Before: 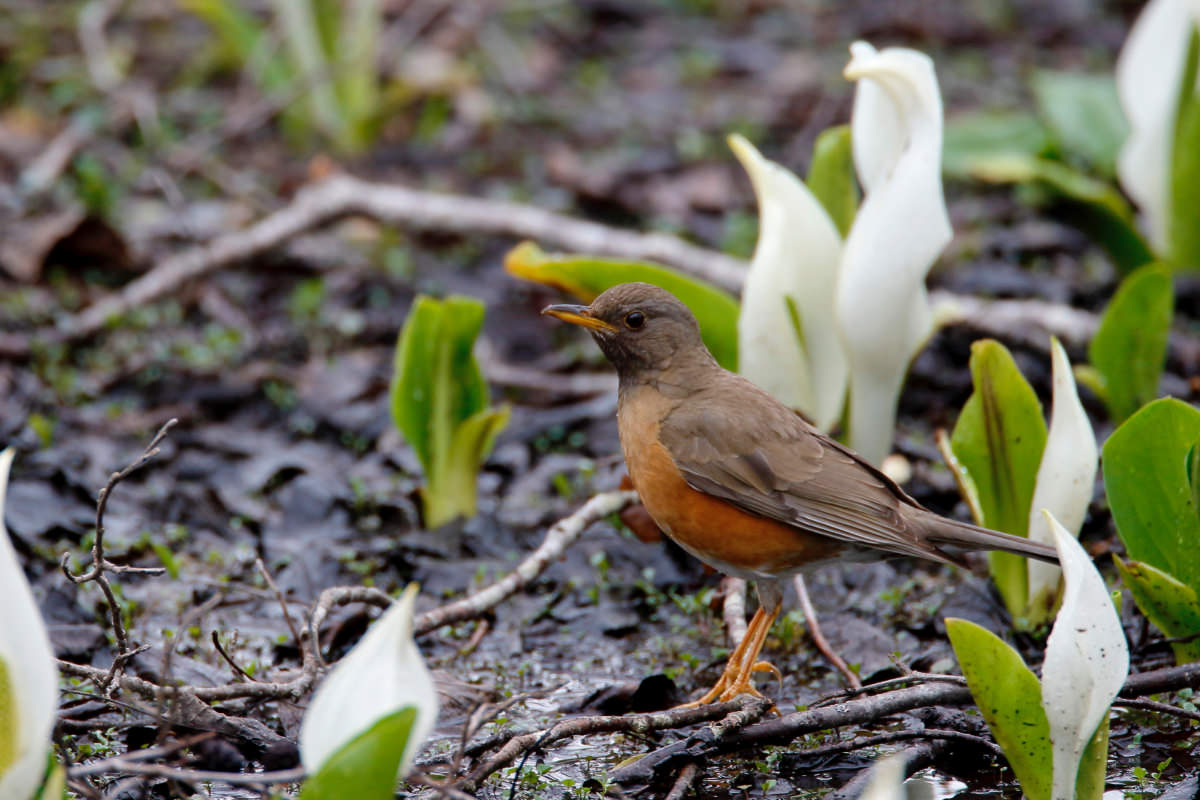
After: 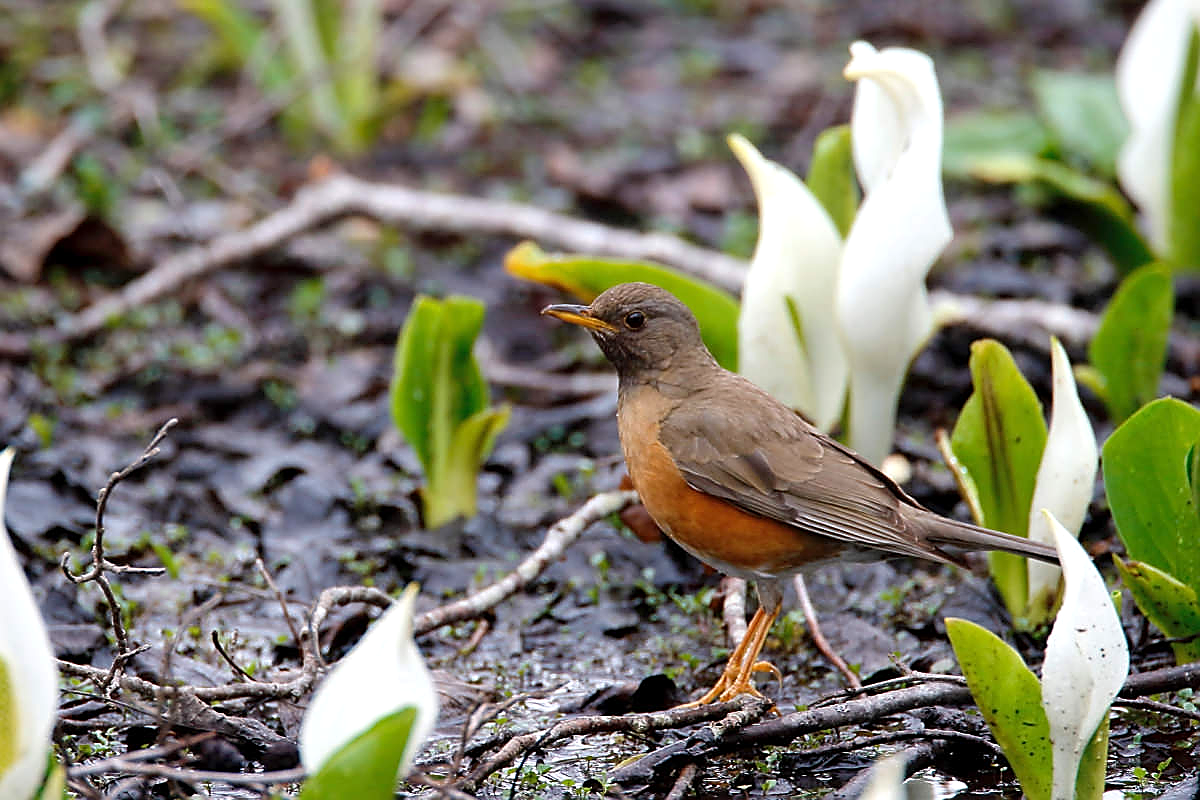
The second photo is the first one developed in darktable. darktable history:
exposure: exposure 0.377 EV, compensate highlight preservation false
sharpen: radius 1.387, amount 1.258, threshold 0.67
